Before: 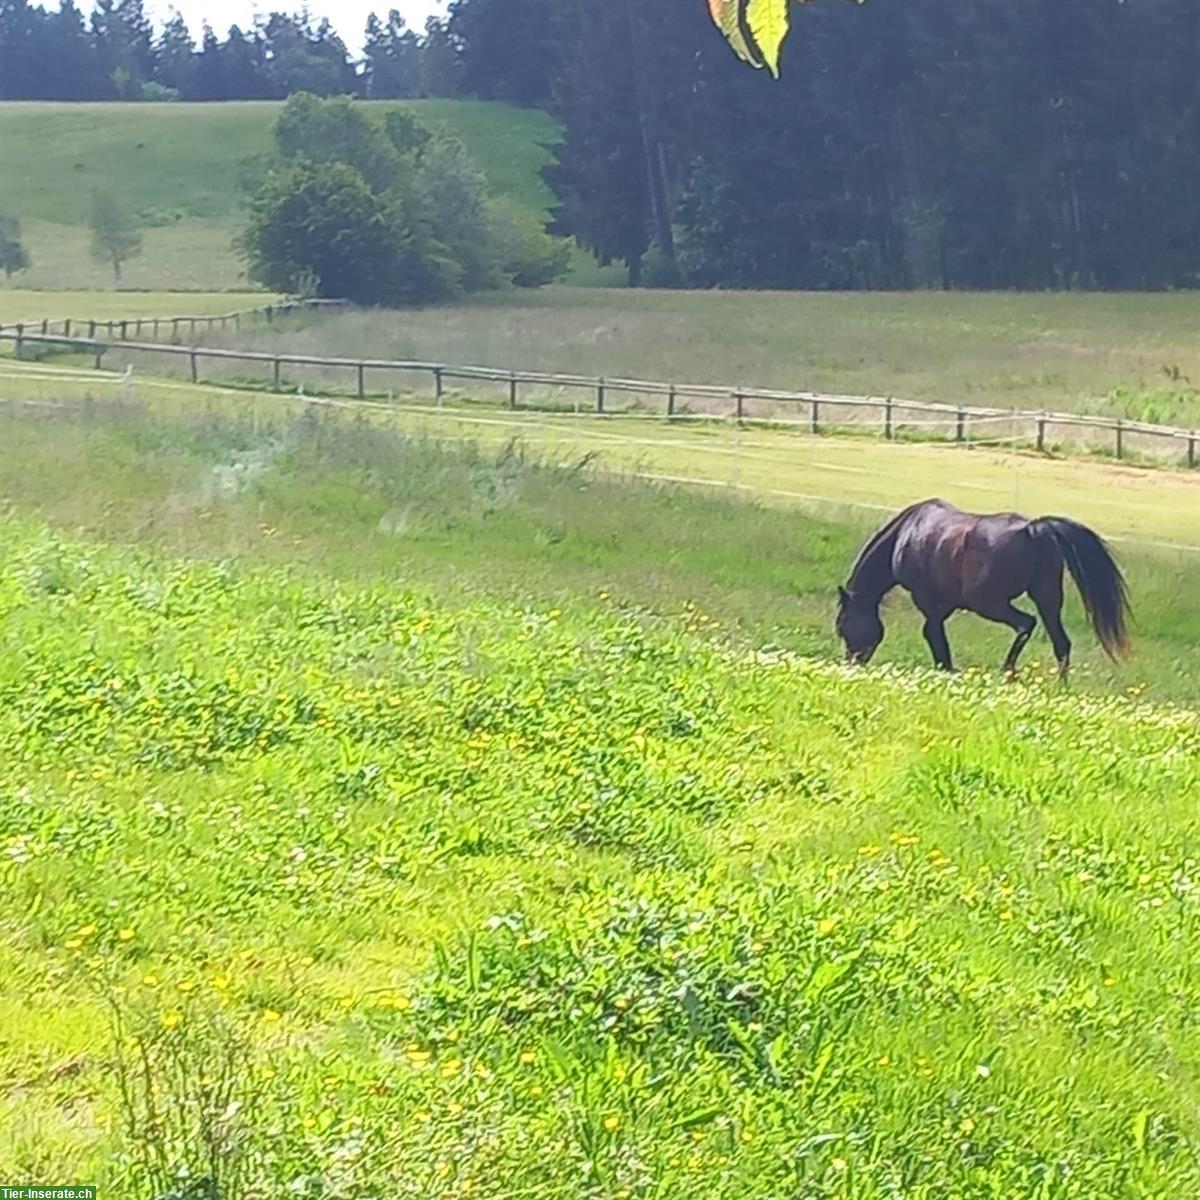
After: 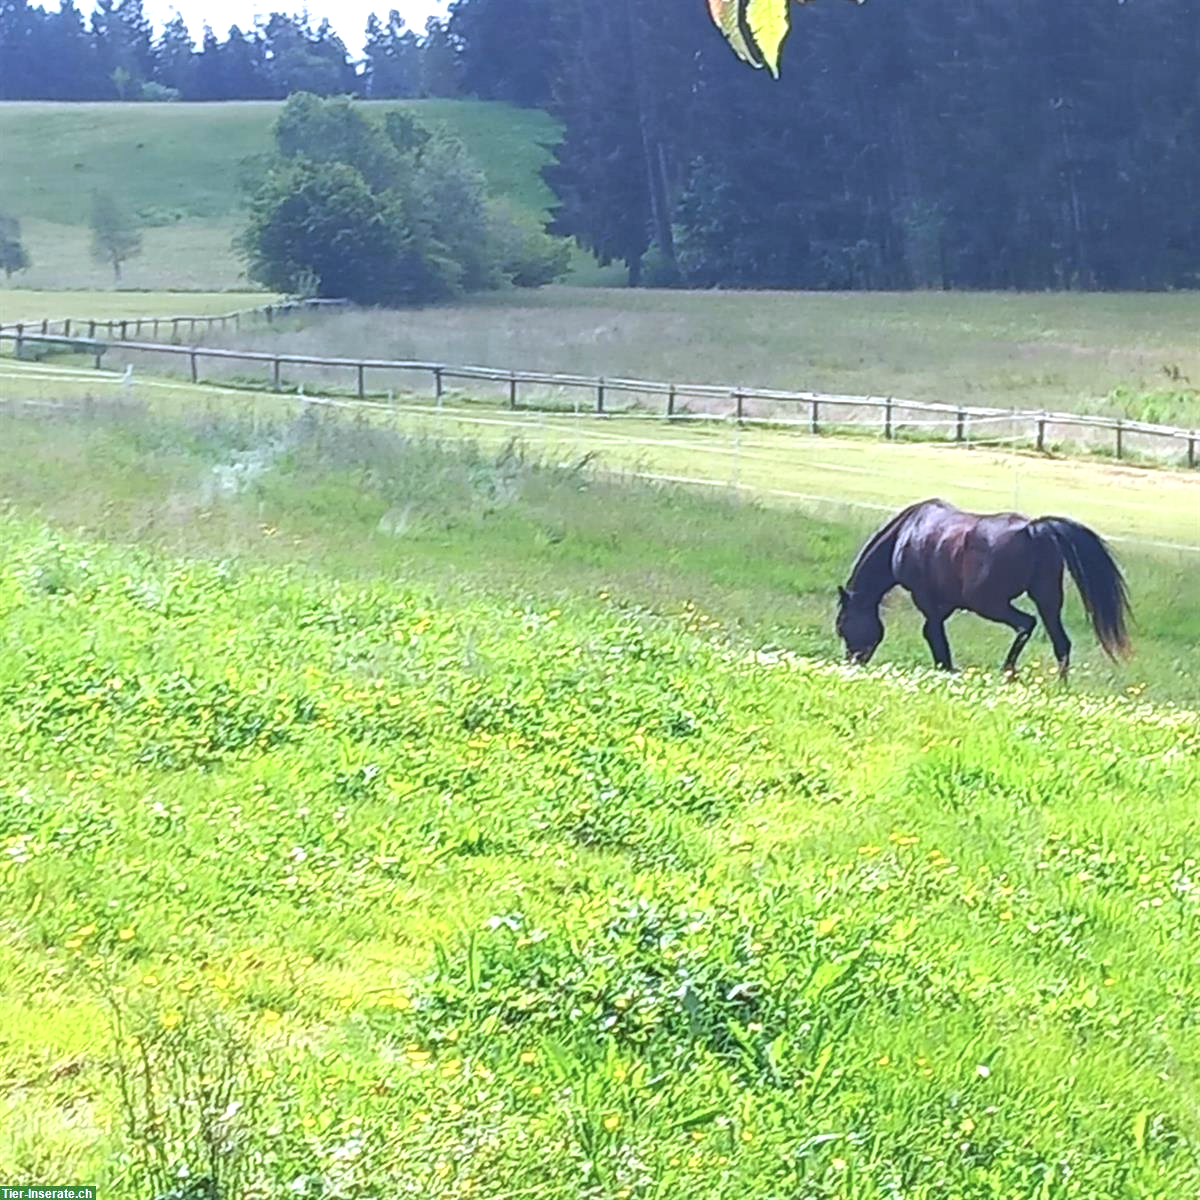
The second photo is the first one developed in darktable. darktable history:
tone equalizer: -8 EV -0.417 EV, -7 EV -0.389 EV, -6 EV -0.333 EV, -5 EV -0.222 EV, -3 EV 0.222 EV, -2 EV 0.333 EV, -1 EV 0.389 EV, +0 EV 0.417 EV, edges refinement/feathering 500, mask exposure compensation -1.25 EV, preserve details no
color calibration: illuminant as shot in camera, x 0.37, y 0.382, temperature 4313.32 K
